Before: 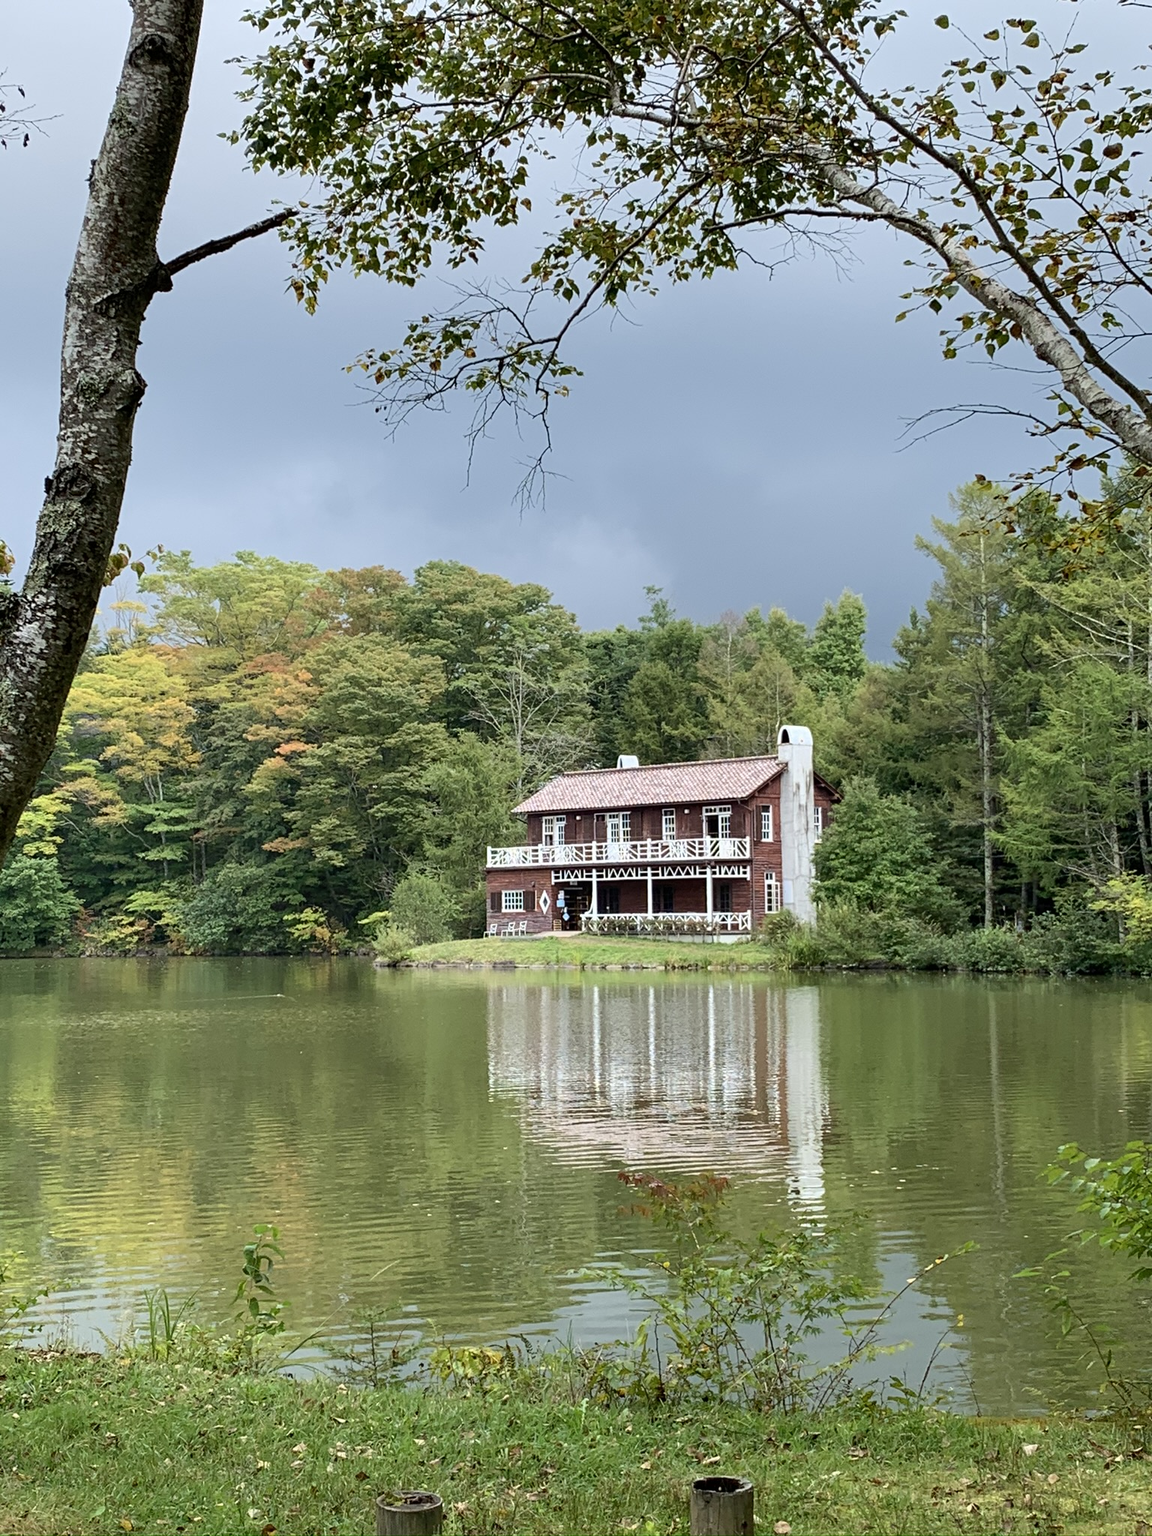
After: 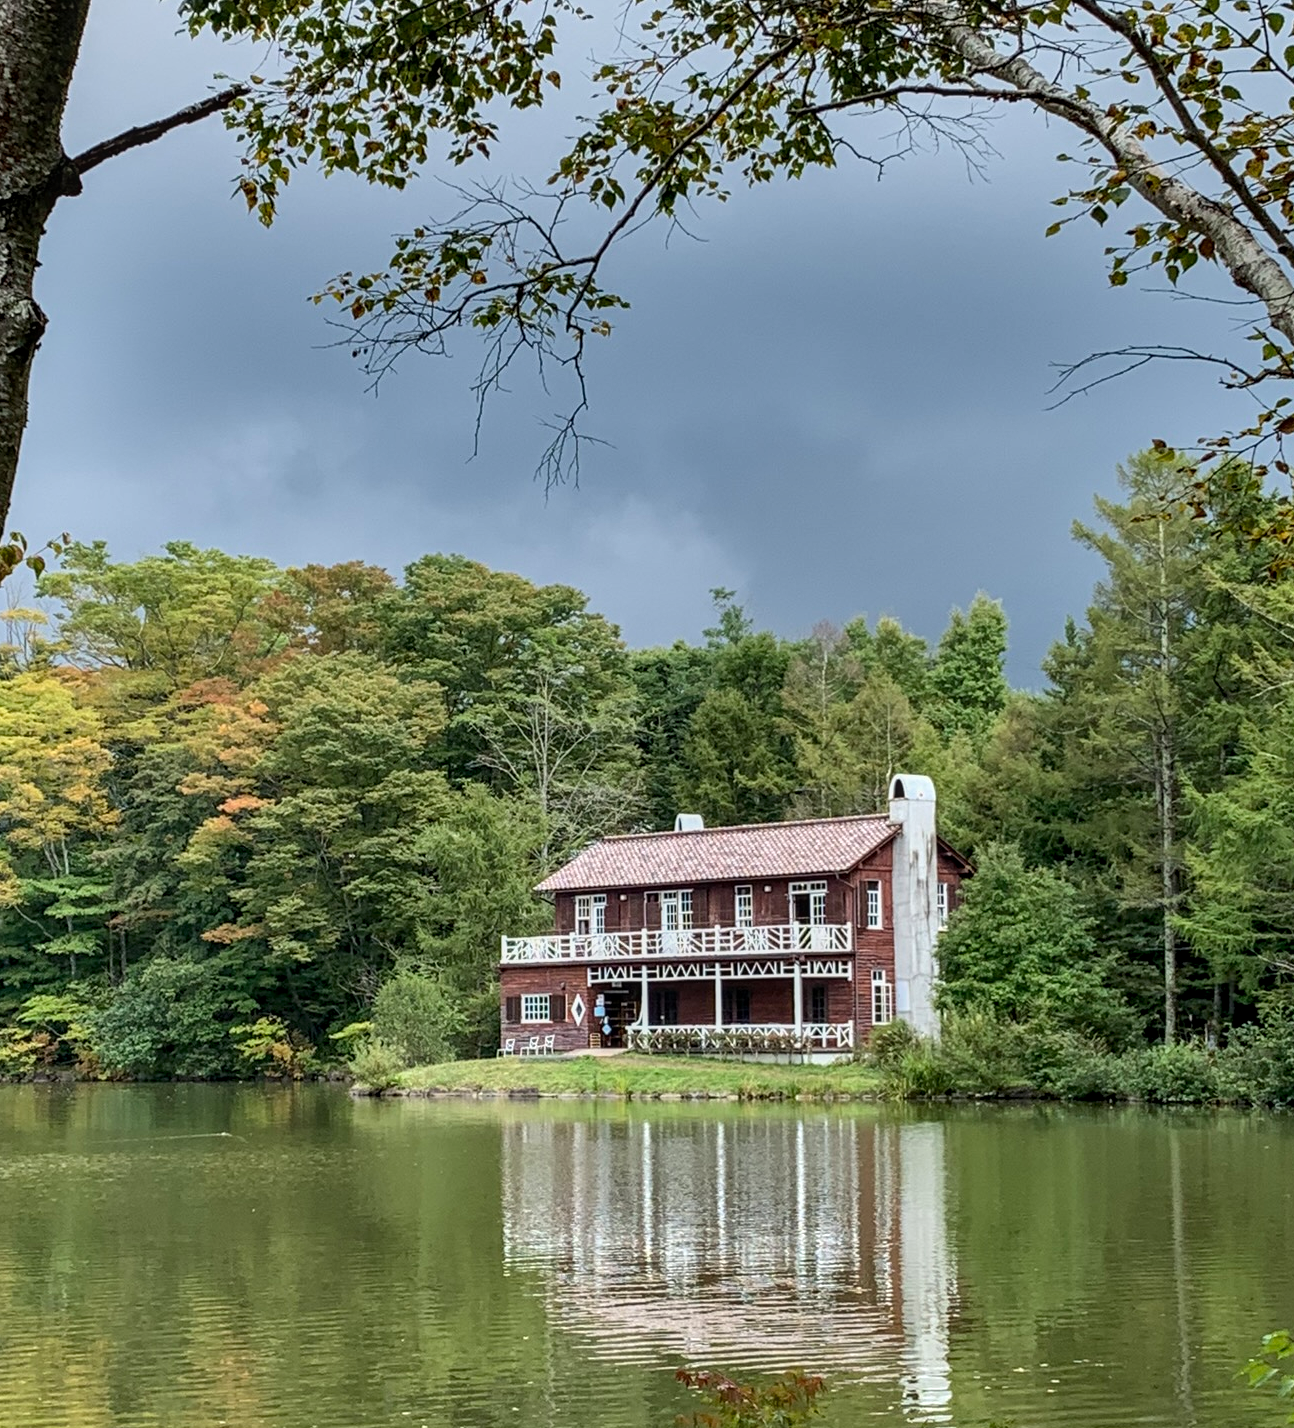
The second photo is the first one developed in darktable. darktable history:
shadows and highlights: white point adjustment -3.62, highlights -63.83, soften with gaussian
local contrast: detail 130%
crop and rotate: left 9.689%, top 9.468%, right 6.055%, bottom 20.784%
